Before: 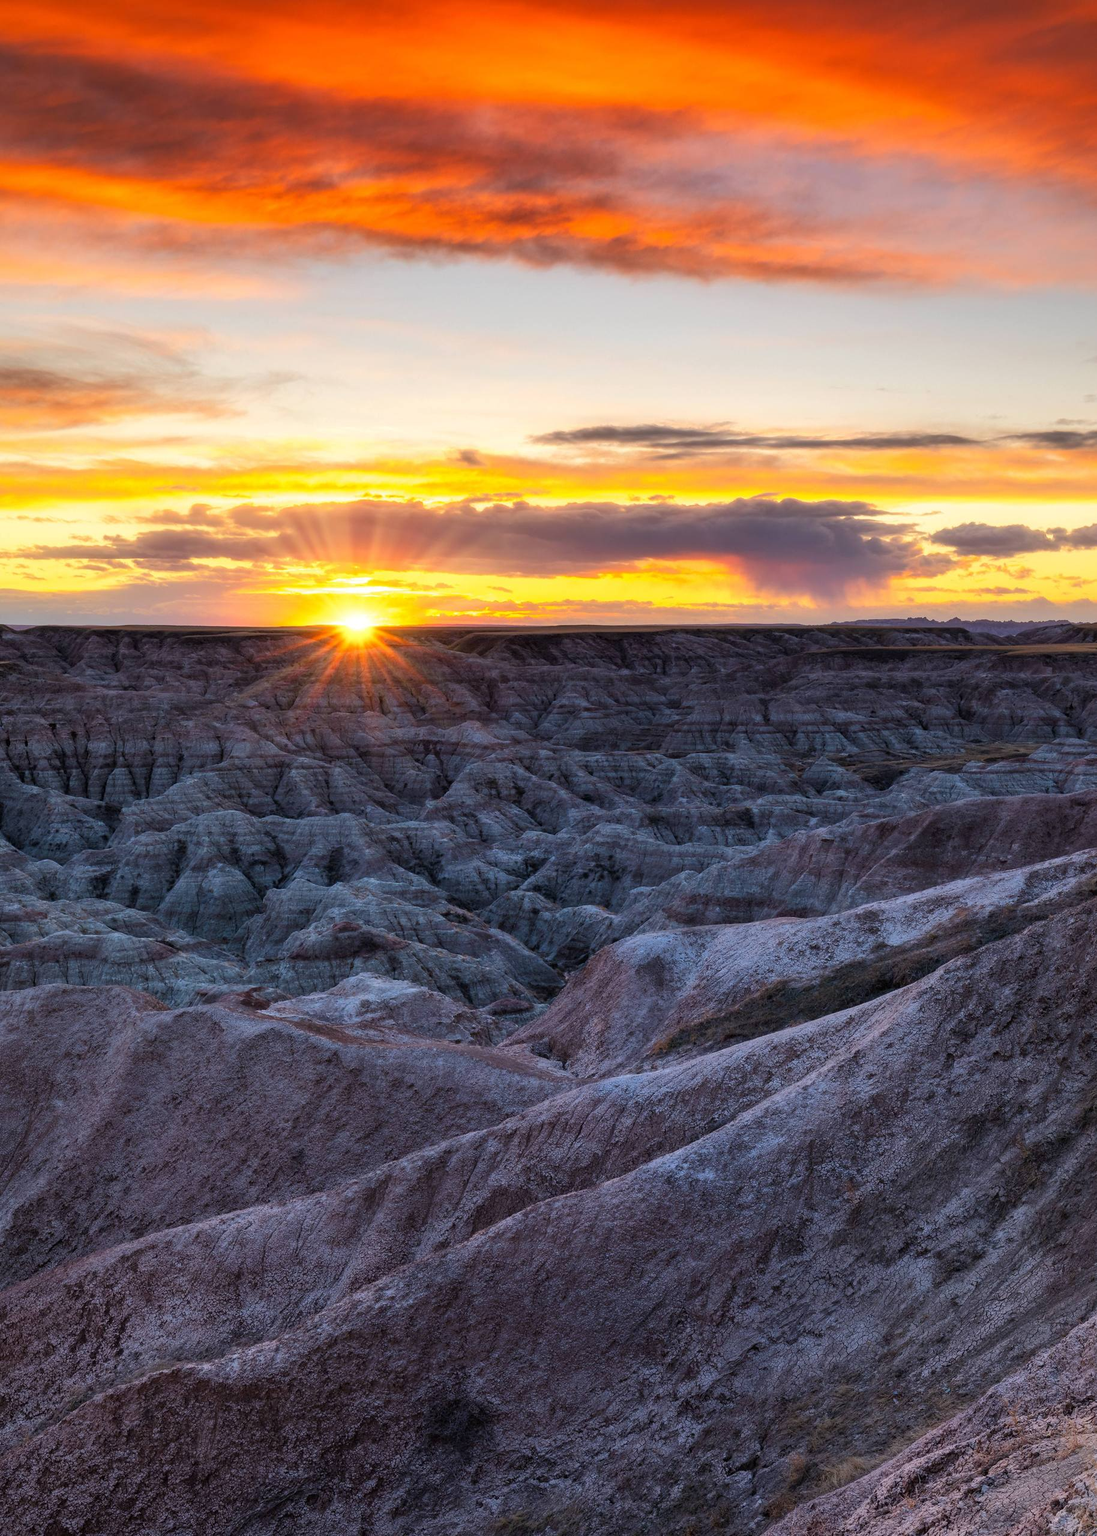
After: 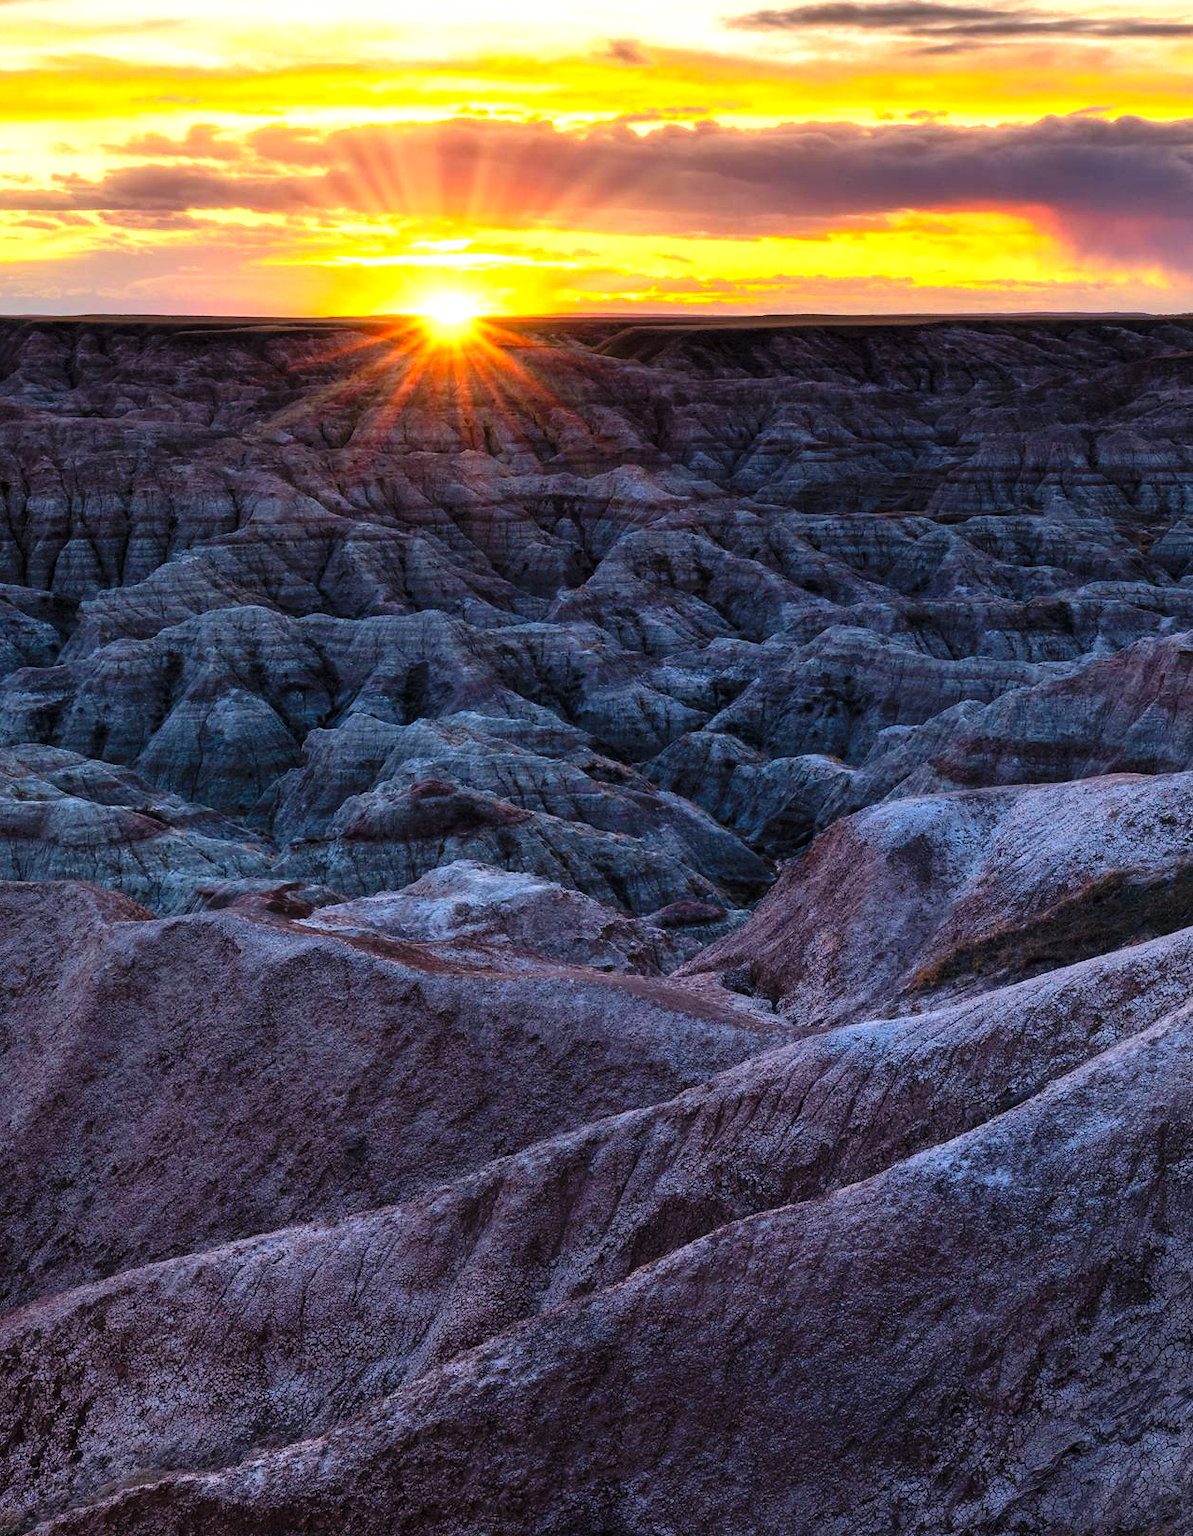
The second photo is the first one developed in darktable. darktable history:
tone curve: curves: ch0 [(0, 0) (0.003, 0.002) (0.011, 0.006) (0.025, 0.014) (0.044, 0.025) (0.069, 0.039) (0.1, 0.056) (0.136, 0.082) (0.177, 0.116) (0.224, 0.163) (0.277, 0.233) (0.335, 0.311) (0.399, 0.396) (0.468, 0.488) (0.543, 0.588) (0.623, 0.695) (0.709, 0.809) (0.801, 0.912) (0.898, 0.997) (1, 1)], preserve colors none
crop: left 6.488%, top 27.668%, right 24.183%, bottom 8.656%
